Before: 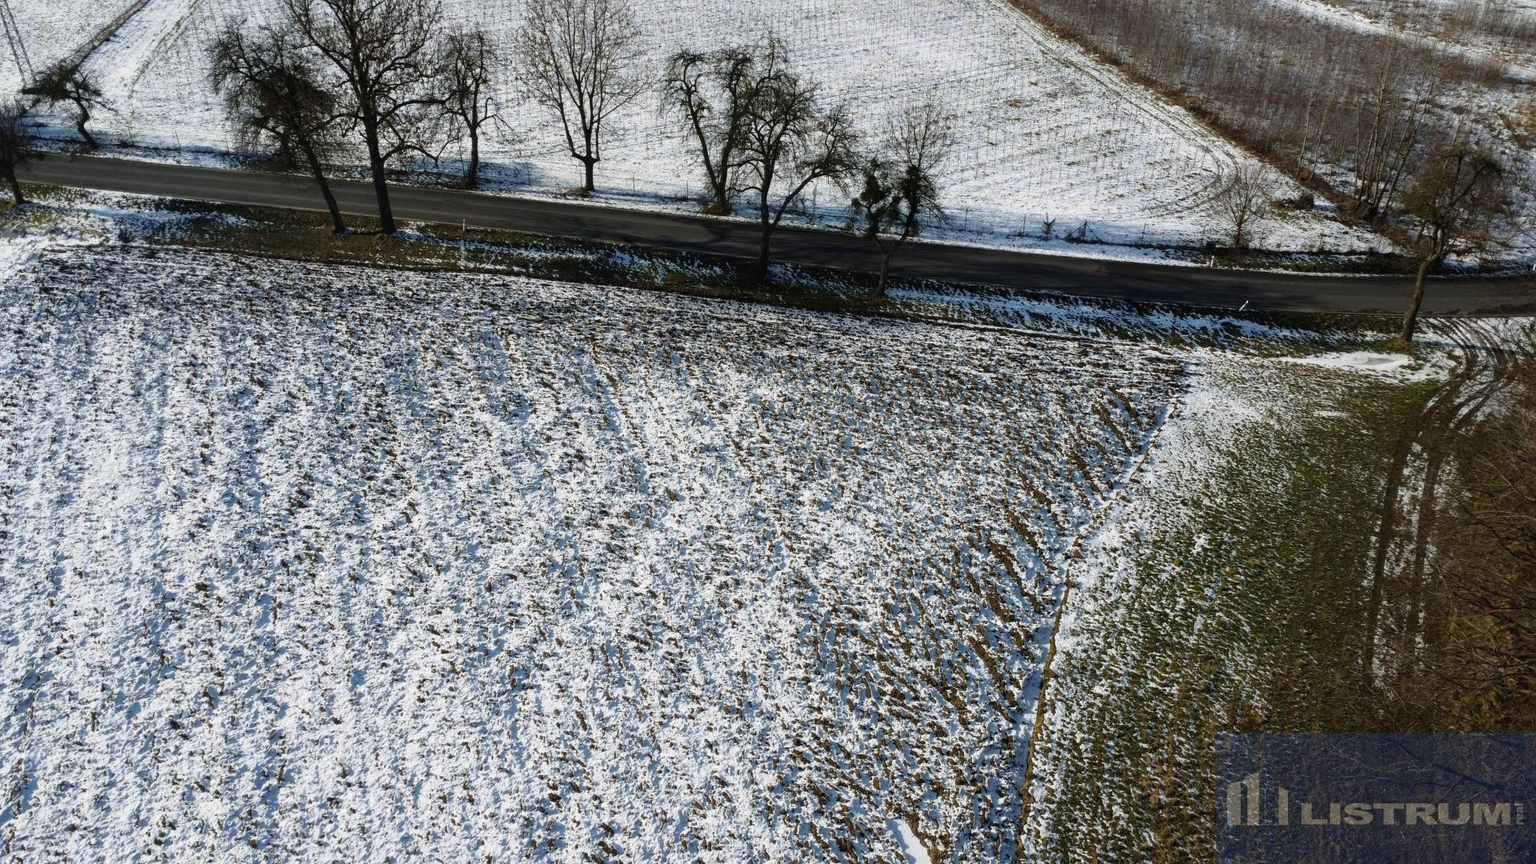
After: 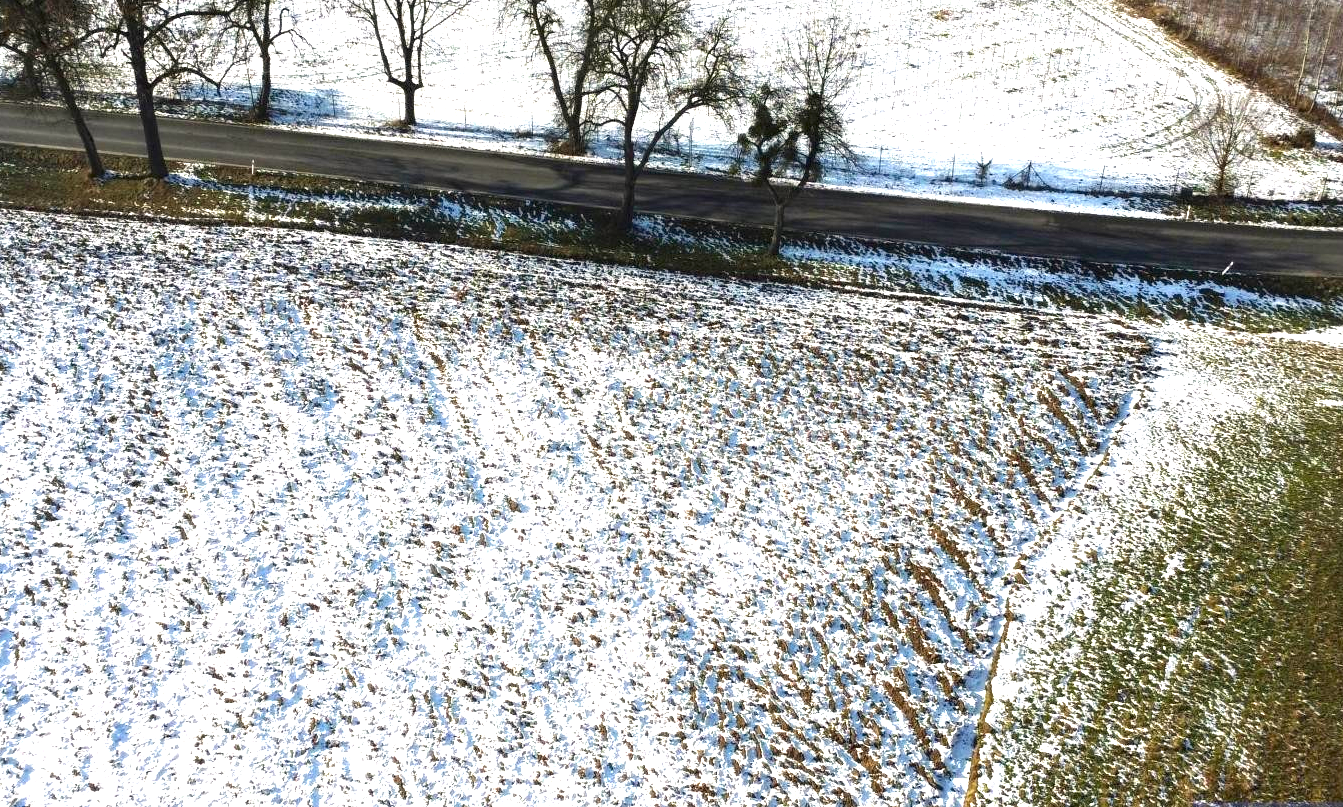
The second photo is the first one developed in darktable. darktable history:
crop and rotate: left 17.046%, top 10.659%, right 12.989%, bottom 14.553%
color correction: highlights a* 0.816, highlights b* 2.78, saturation 1.1
exposure: black level correction 0, exposure 1.45 EV, compensate exposure bias true, compensate highlight preservation false
